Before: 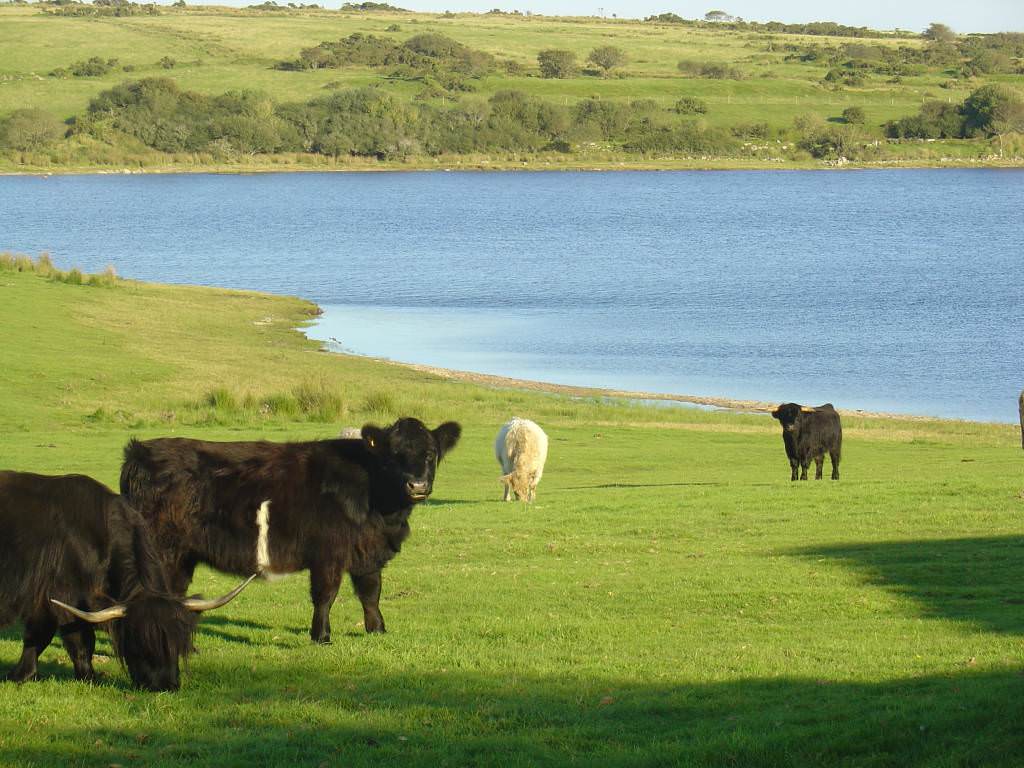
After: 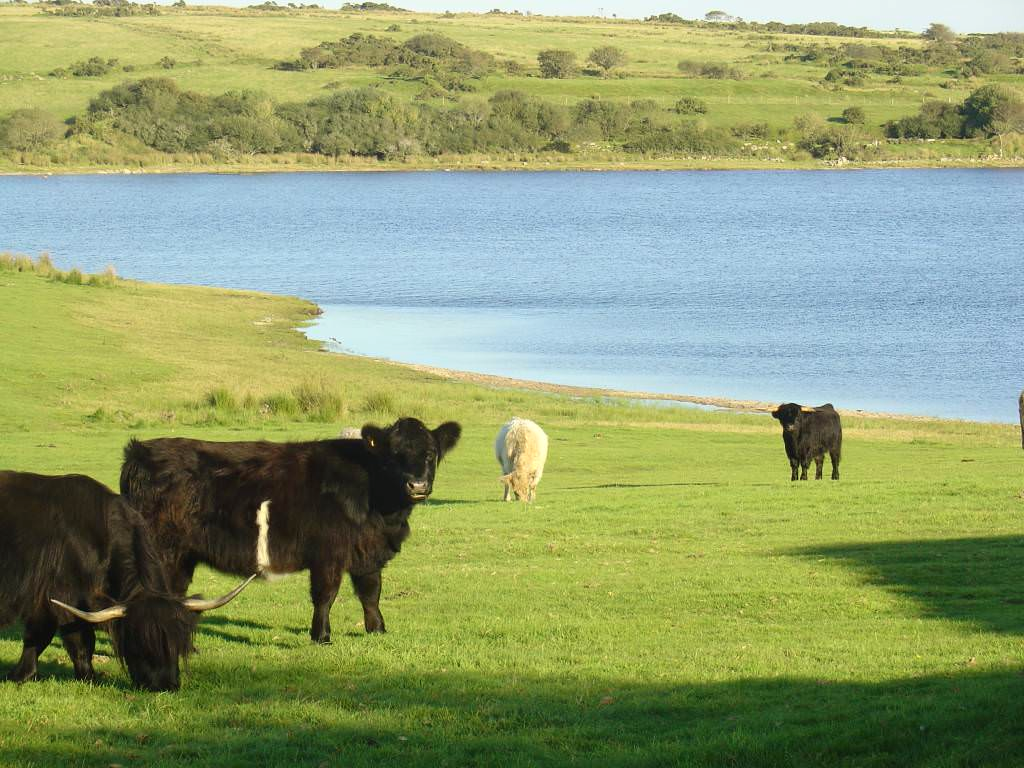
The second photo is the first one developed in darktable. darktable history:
white balance: red 1.009, blue 0.985
contrast brightness saturation: contrast 0.15, brightness 0.05
